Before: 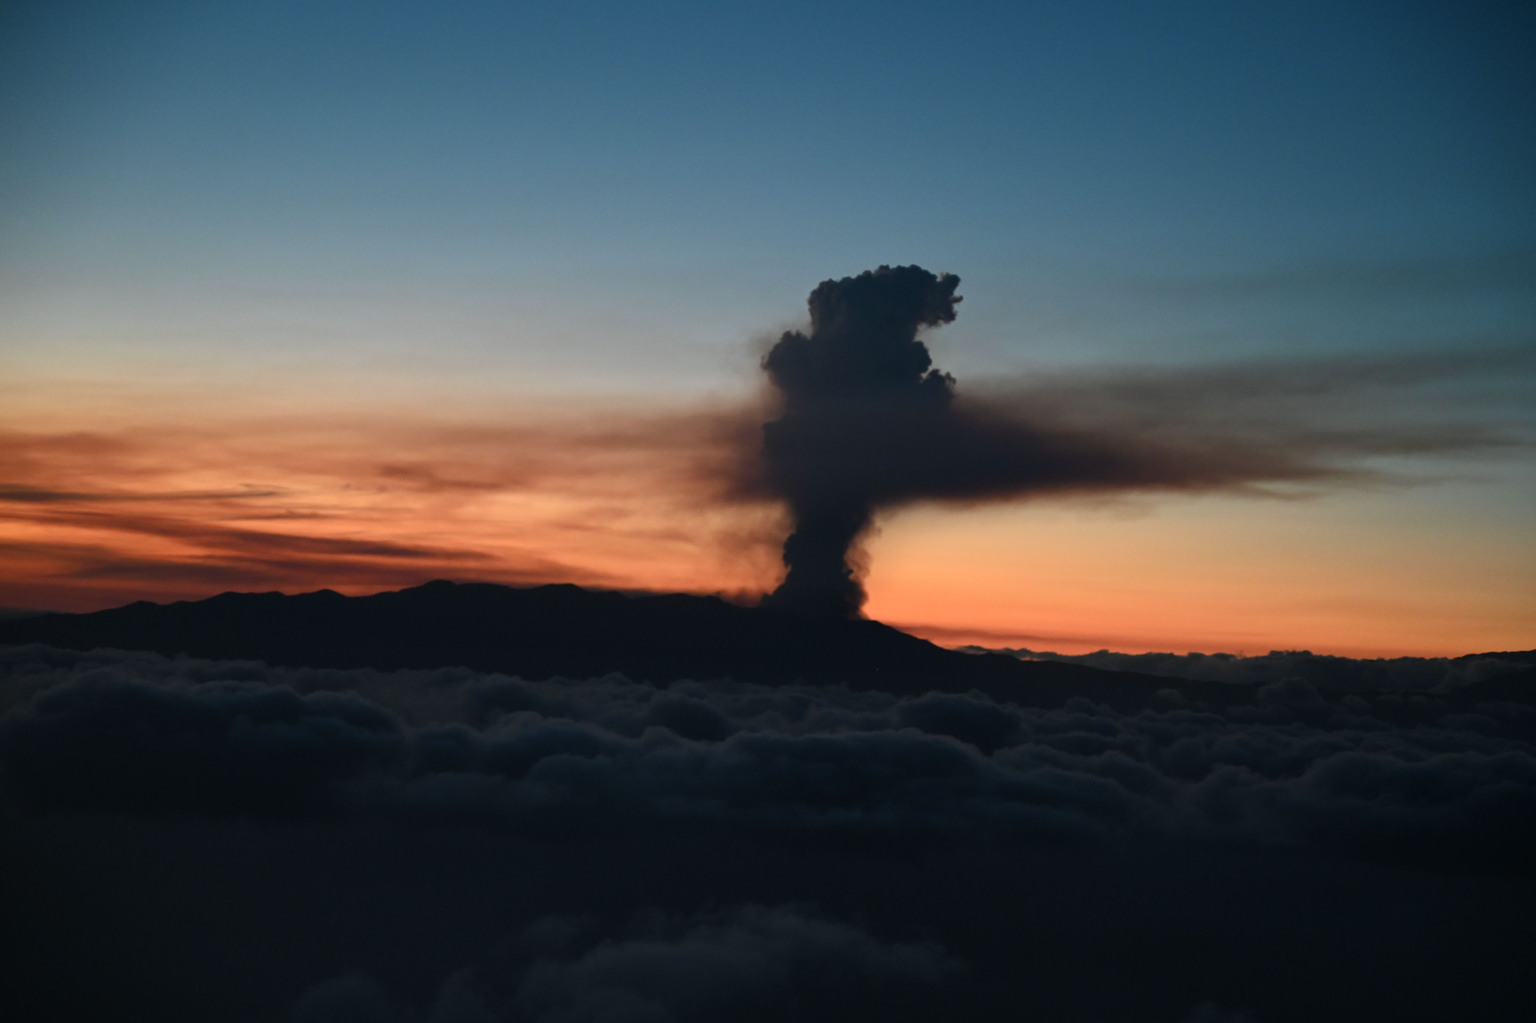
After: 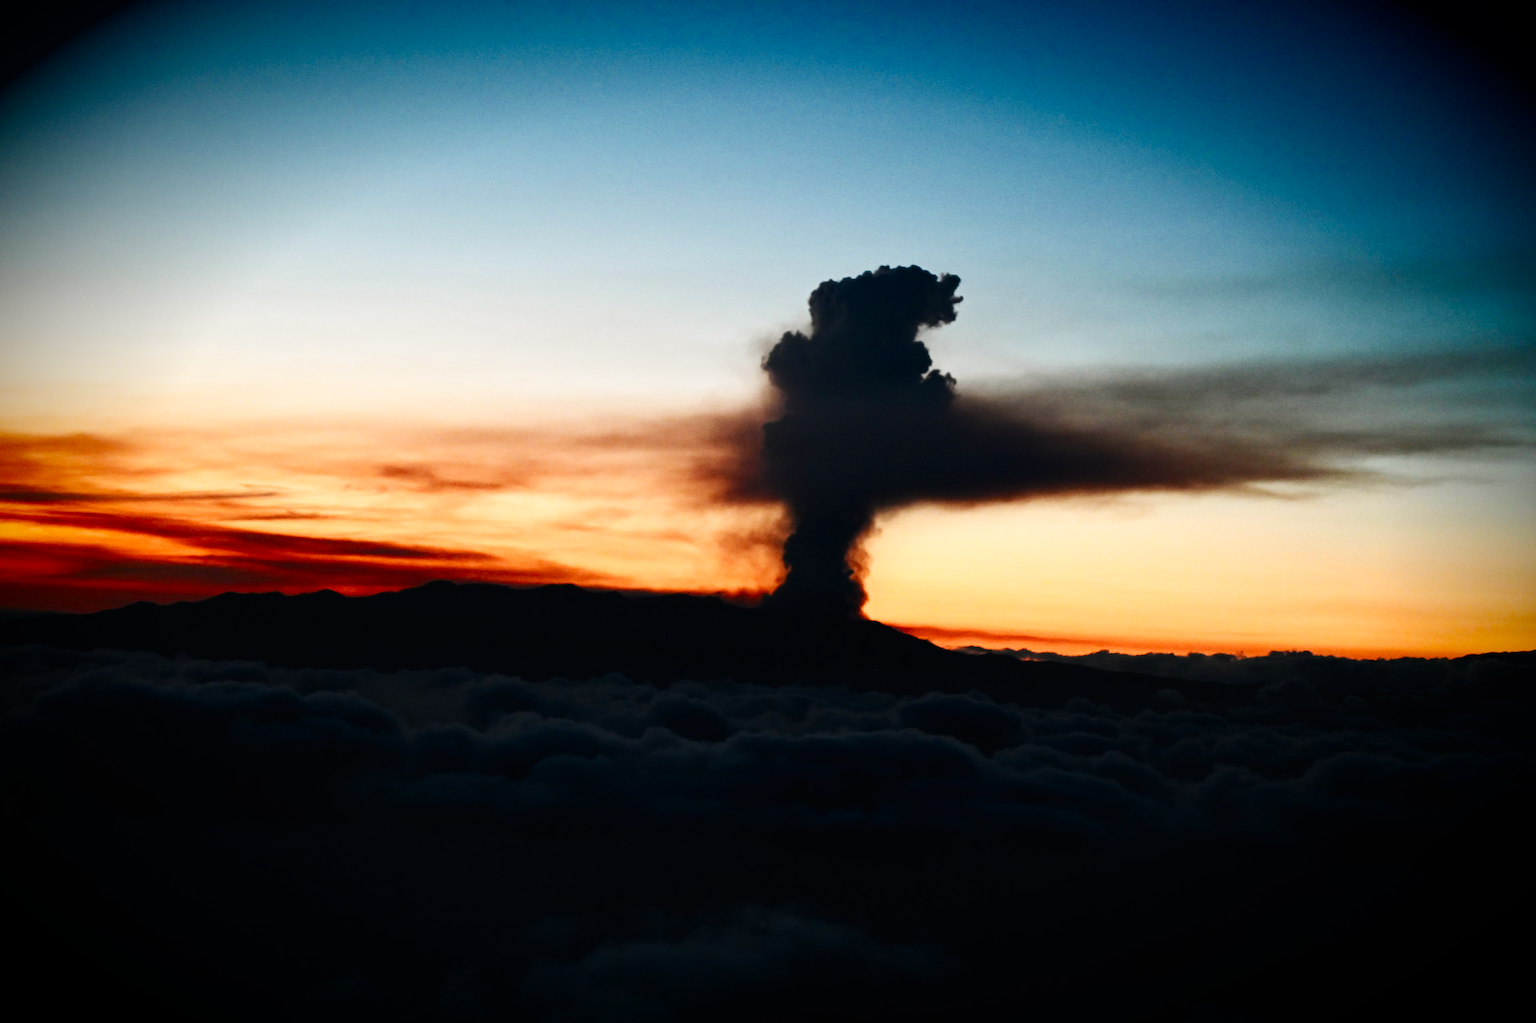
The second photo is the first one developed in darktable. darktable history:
base curve: curves: ch0 [(0, 0.003) (0.001, 0.002) (0.006, 0.004) (0.02, 0.022) (0.048, 0.086) (0.094, 0.234) (0.162, 0.431) (0.258, 0.629) (0.385, 0.8) (0.548, 0.918) (0.751, 0.988) (1, 1)], preserve colors none
contrast brightness saturation: contrast 0.143
color balance rgb: shadows lift › chroma 0.936%, shadows lift › hue 112.81°, power › luminance -9.076%, highlights gain › chroma 2.065%, highlights gain › hue 71.87°, linear chroma grading › shadows -2.122%, linear chroma grading › highlights -13.974%, linear chroma grading › global chroma -9.694%, linear chroma grading › mid-tones -10.441%, perceptual saturation grading › global saturation 17.579%, perceptual brilliance grading › highlights 11.509%, global vibrance 0.76%, saturation formula JzAzBz (2021)
vignetting: brightness -0.99, saturation 0.494, automatic ratio true, unbound false
